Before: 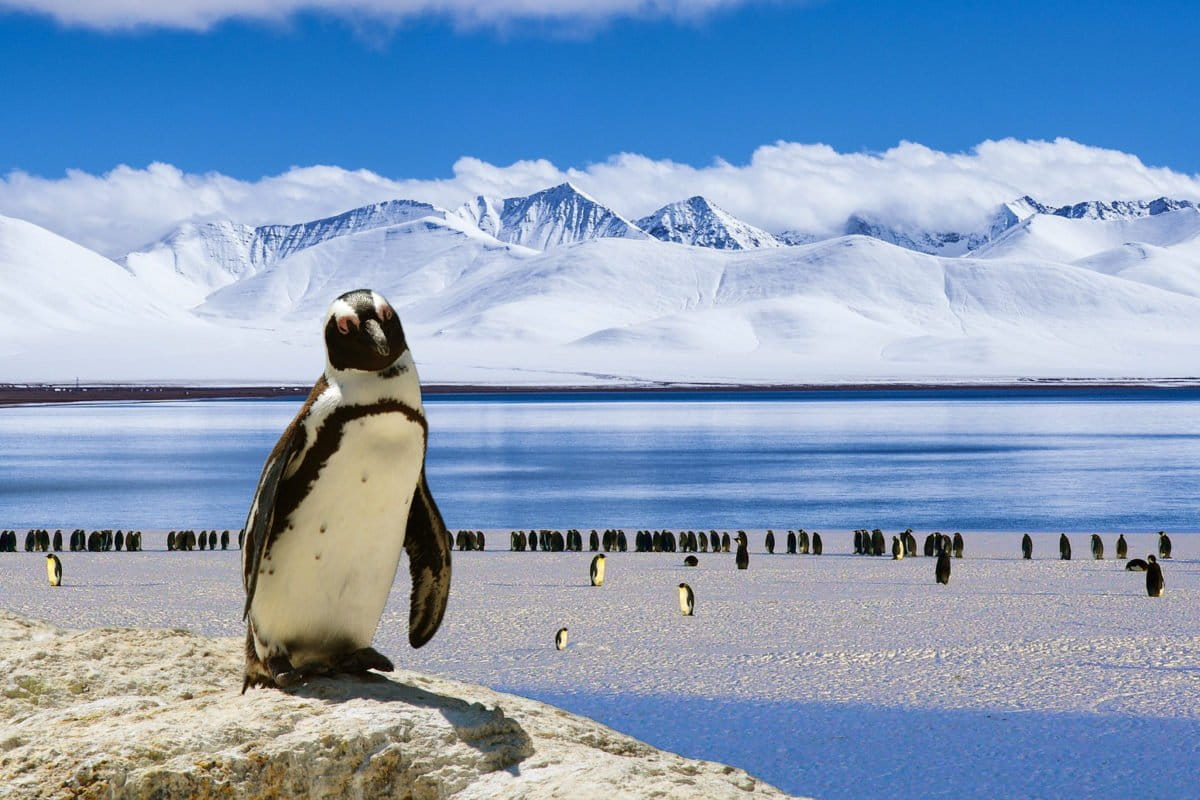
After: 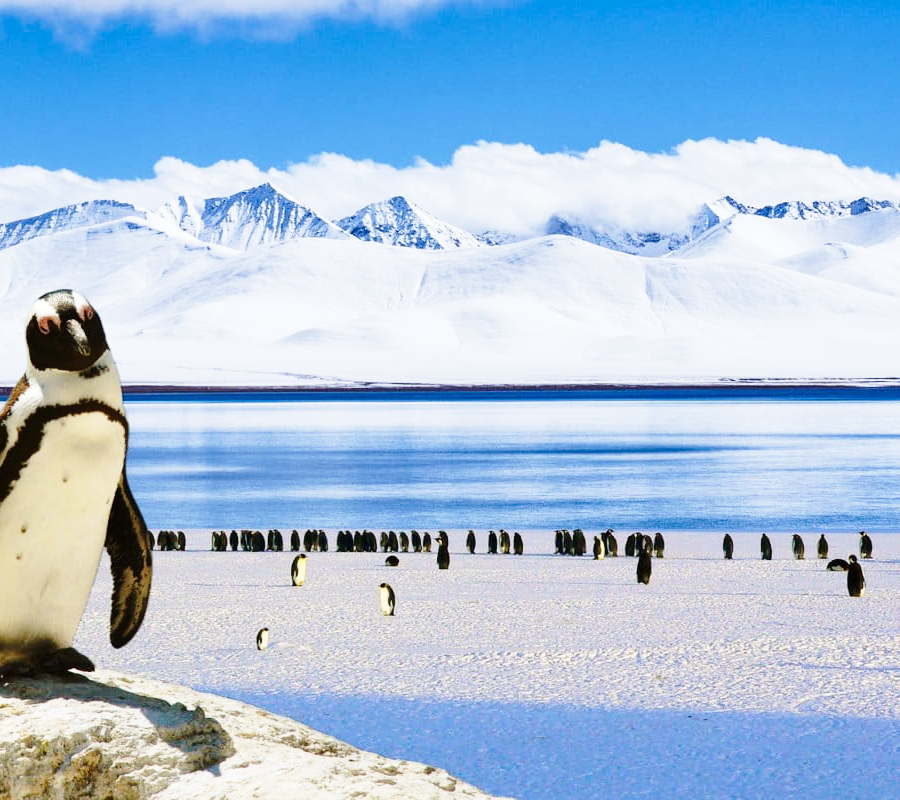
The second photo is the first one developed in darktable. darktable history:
base curve: curves: ch0 [(0, 0) (0.028, 0.03) (0.121, 0.232) (0.46, 0.748) (0.859, 0.968) (1, 1)], preserve colors none
crop and rotate: left 24.966%
